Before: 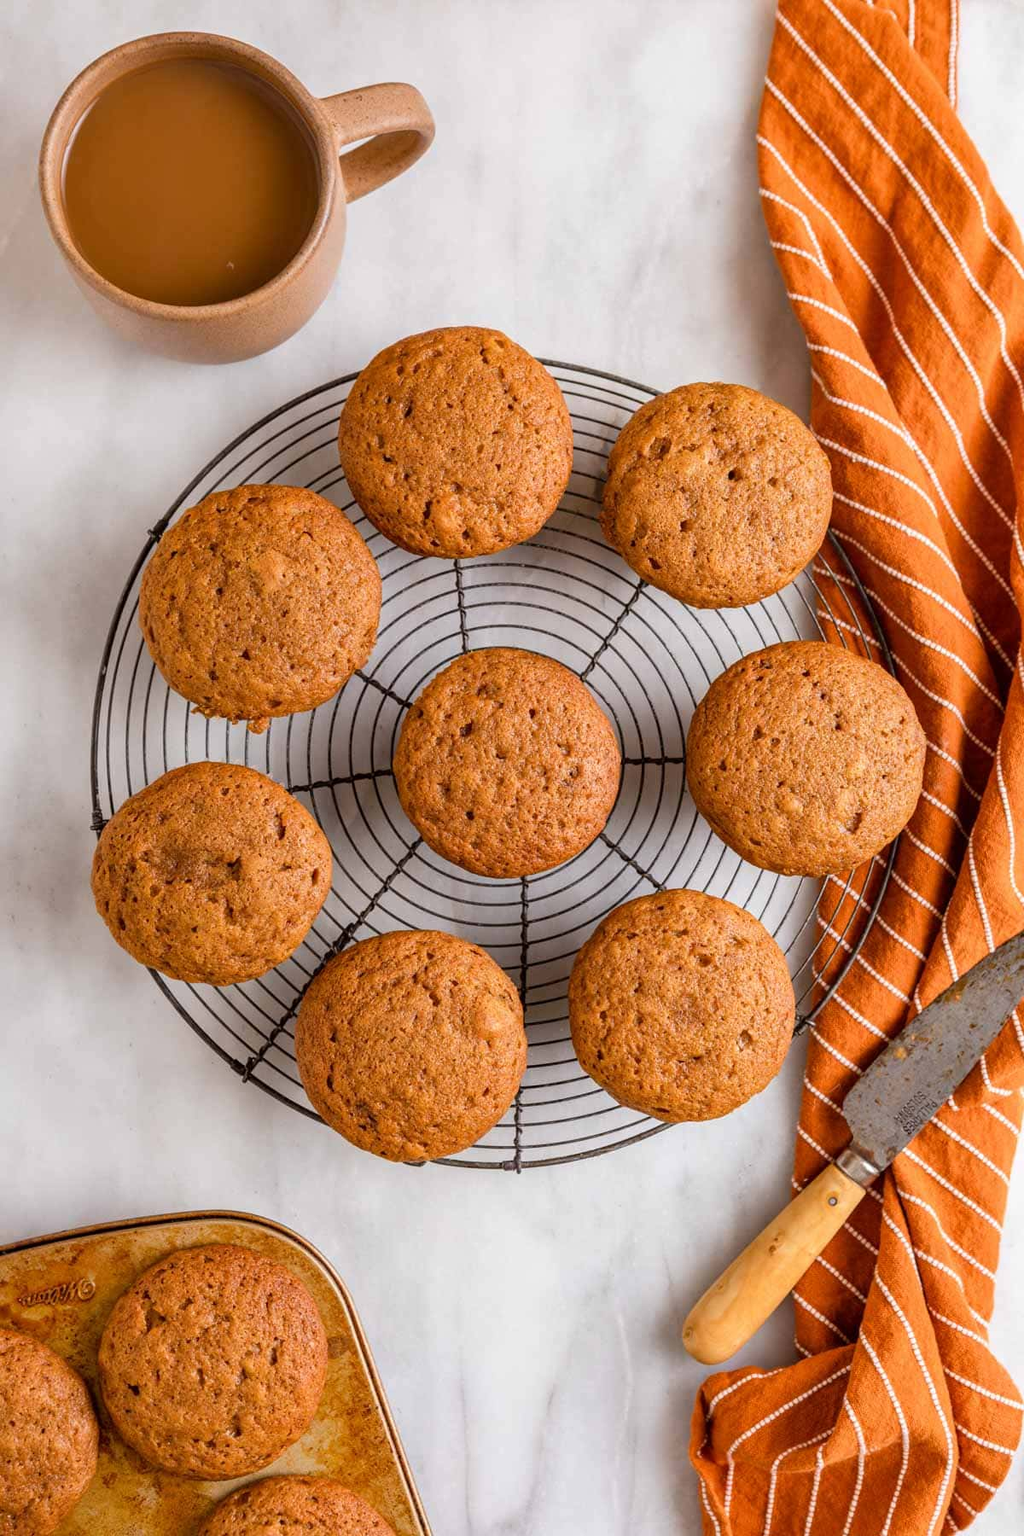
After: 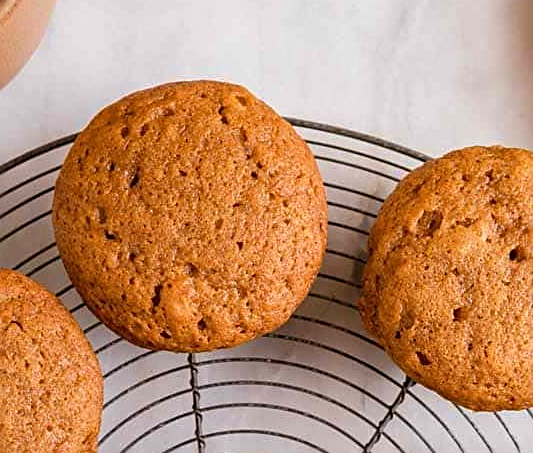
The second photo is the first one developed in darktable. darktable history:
sharpen: on, module defaults
velvia: on, module defaults
tone equalizer: edges refinement/feathering 500, mask exposure compensation -1.57 EV, preserve details guided filter
crop: left 28.696%, top 16.824%, right 26.868%, bottom 57.974%
